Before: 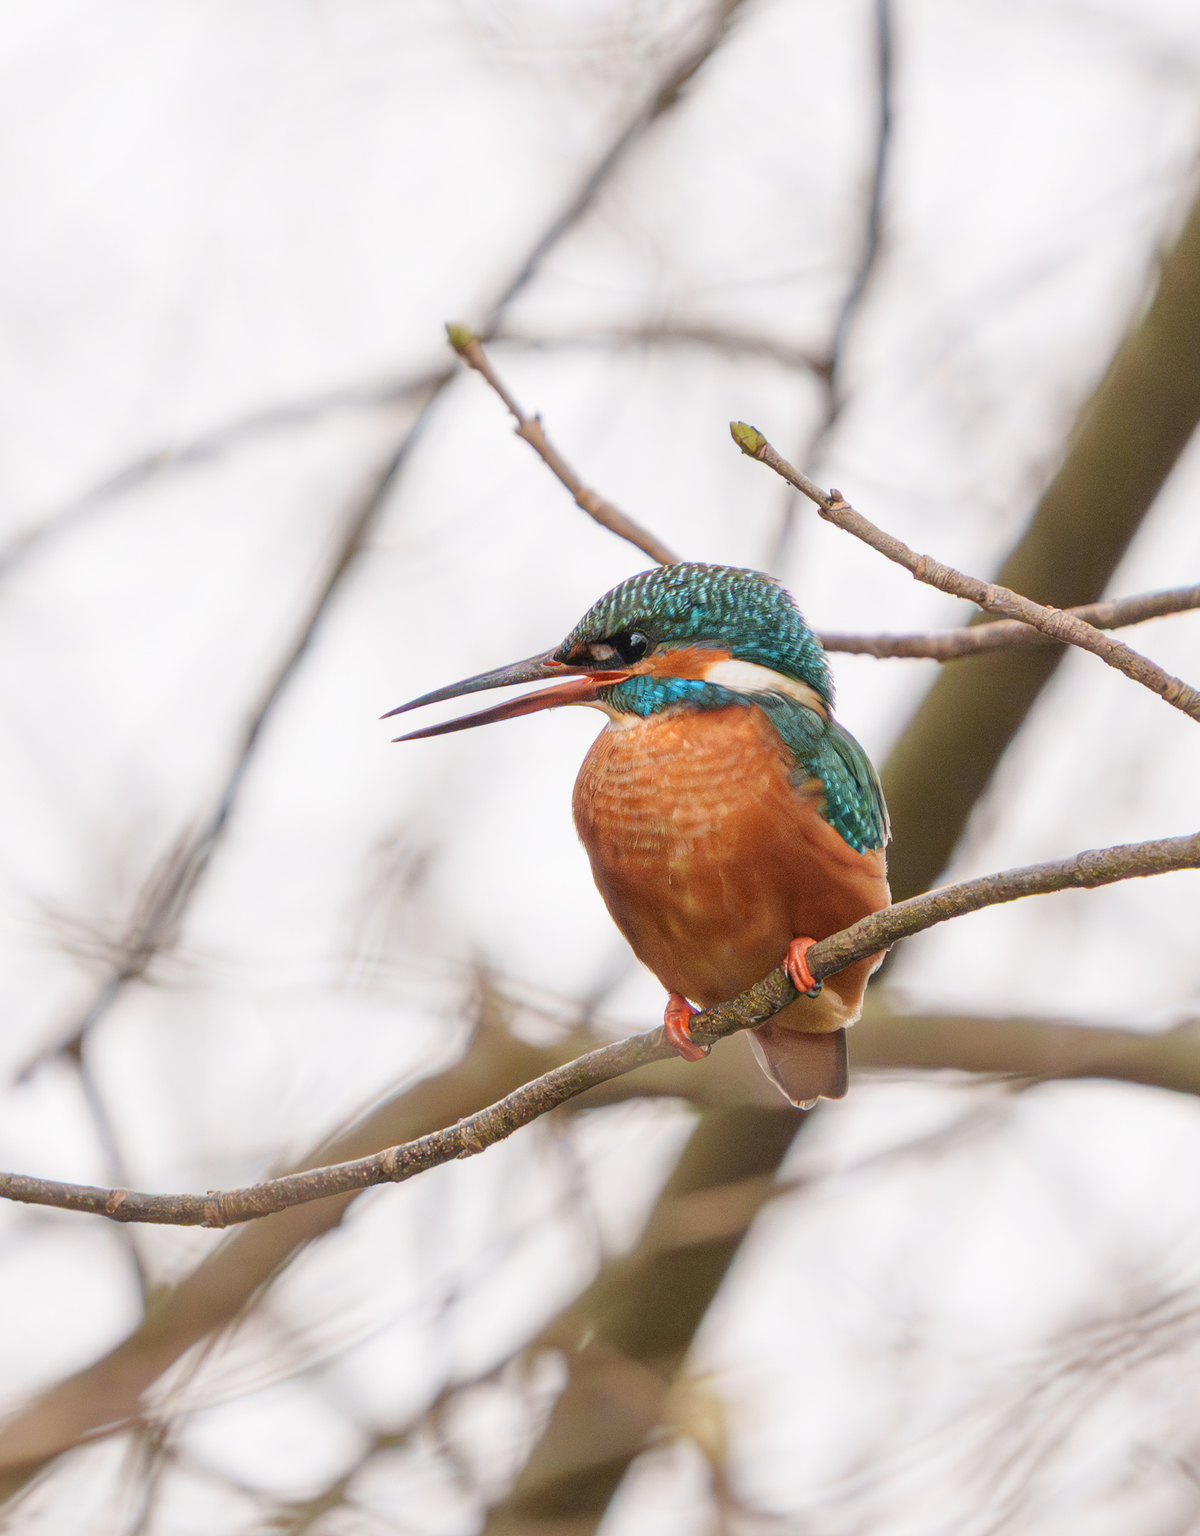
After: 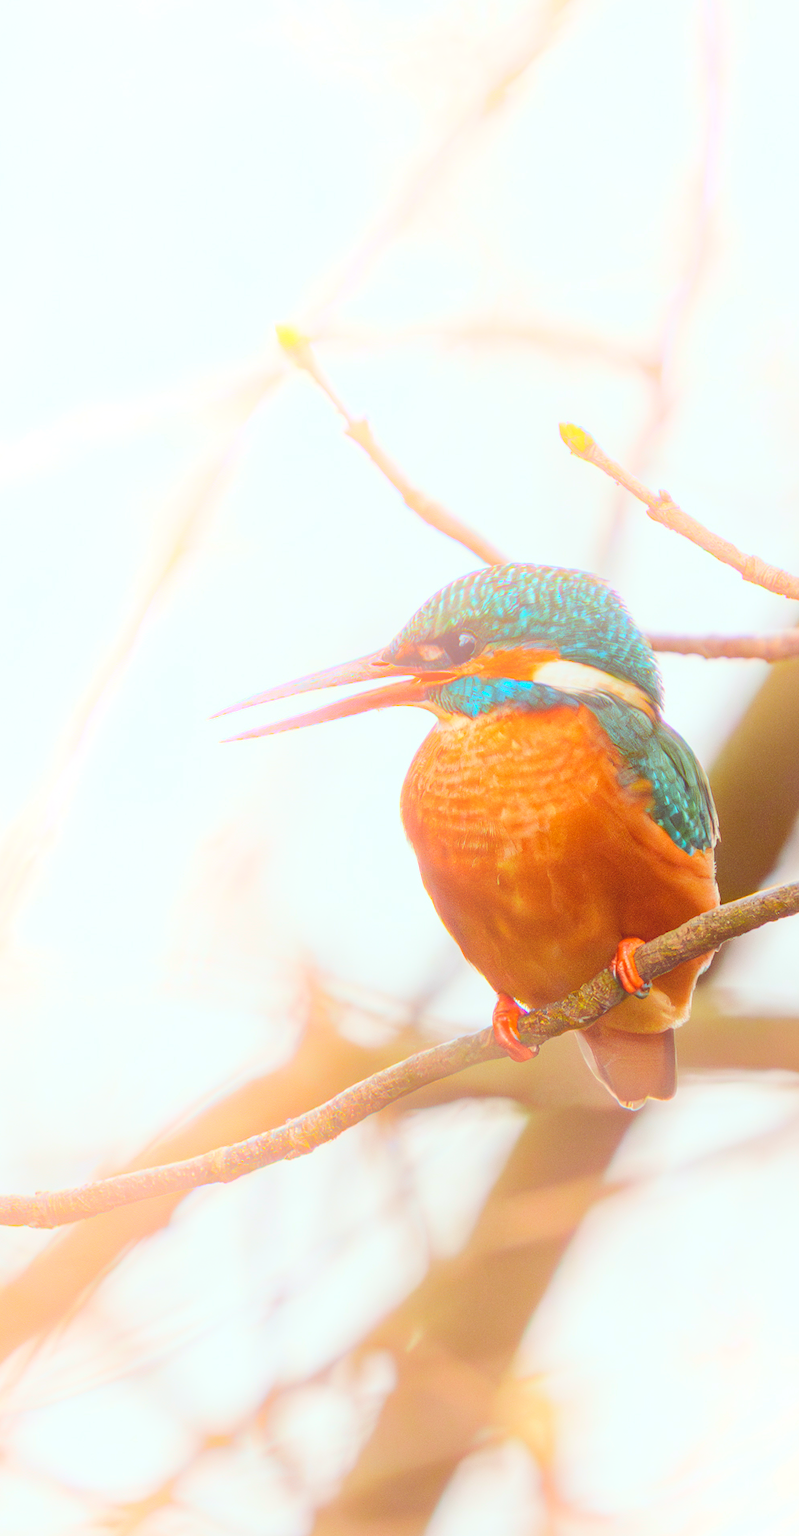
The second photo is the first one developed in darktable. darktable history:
color balance rgb: perceptual saturation grading › global saturation 30%, global vibrance 20%
color correction: highlights a* -7.23, highlights b* -0.161, shadows a* 20.08, shadows b* 11.73
local contrast: mode bilateral grid, contrast 20, coarseness 50, detail 120%, midtone range 0.2
bloom: size 40%
crop and rotate: left 14.436%, right 18.898%
